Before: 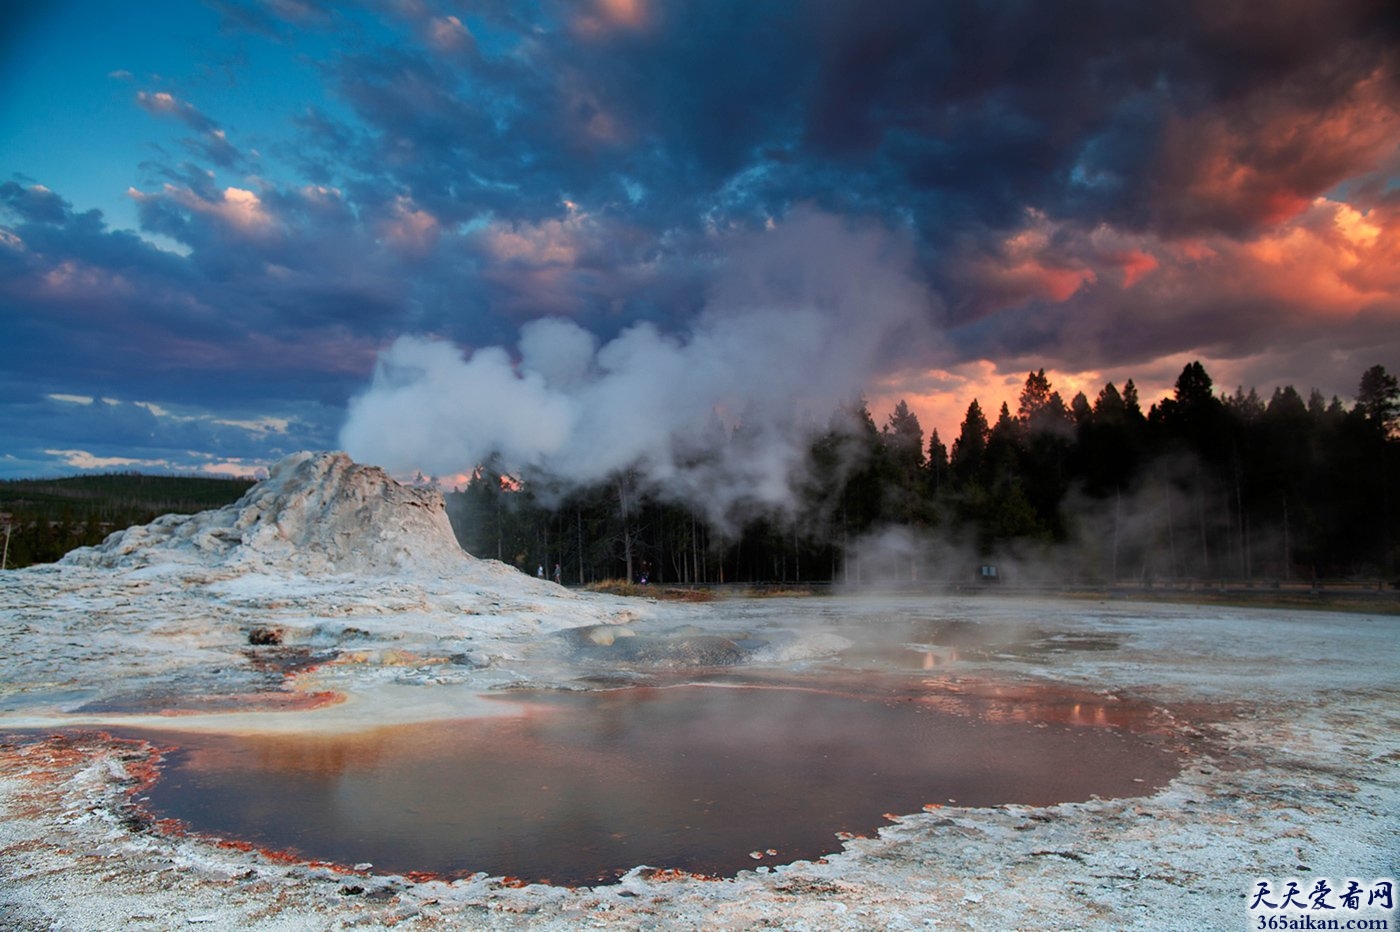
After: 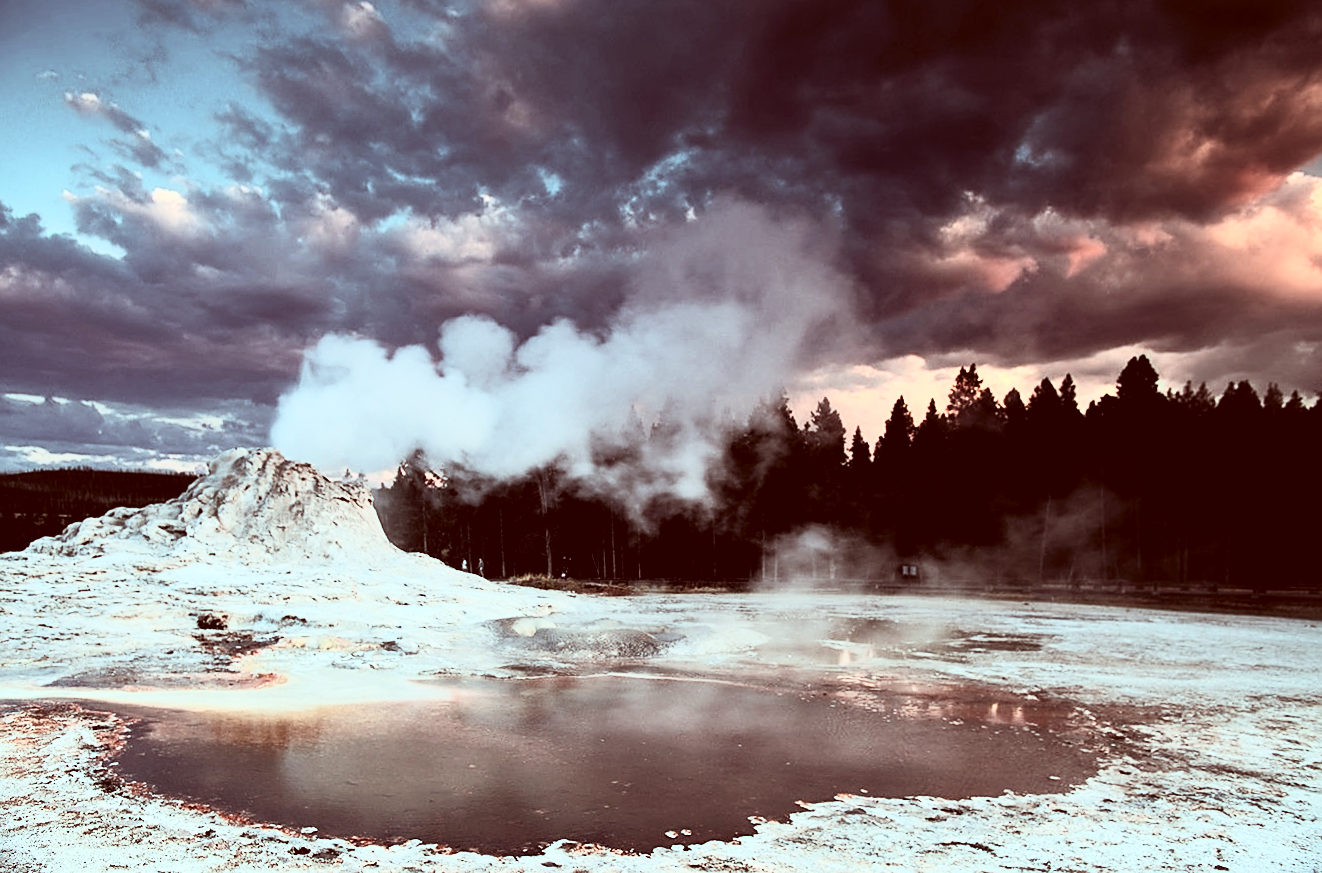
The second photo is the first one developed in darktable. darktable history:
color correction: highlights a* -7.23, highlights b* -0.161, shadows a* 20.08, shadows b* 11.73
rotate and perspective: rotation 0.062°, lens shift (vertical) 0.115, lens shift (horizontal) -0.133, crop left 0.047, crop right 0.94, crop top 0.061, crop bottom 0.94
contrast brightness saturation: contrast 0.57, brightness 0.57, saturation -0.34
sharpen: on, module defaults
filmic rgb: black relative exposure -5 EV, white relative exposure 3.5 EV, hardness 3.19, contrast 1.2, highlights saturation mix -30%
